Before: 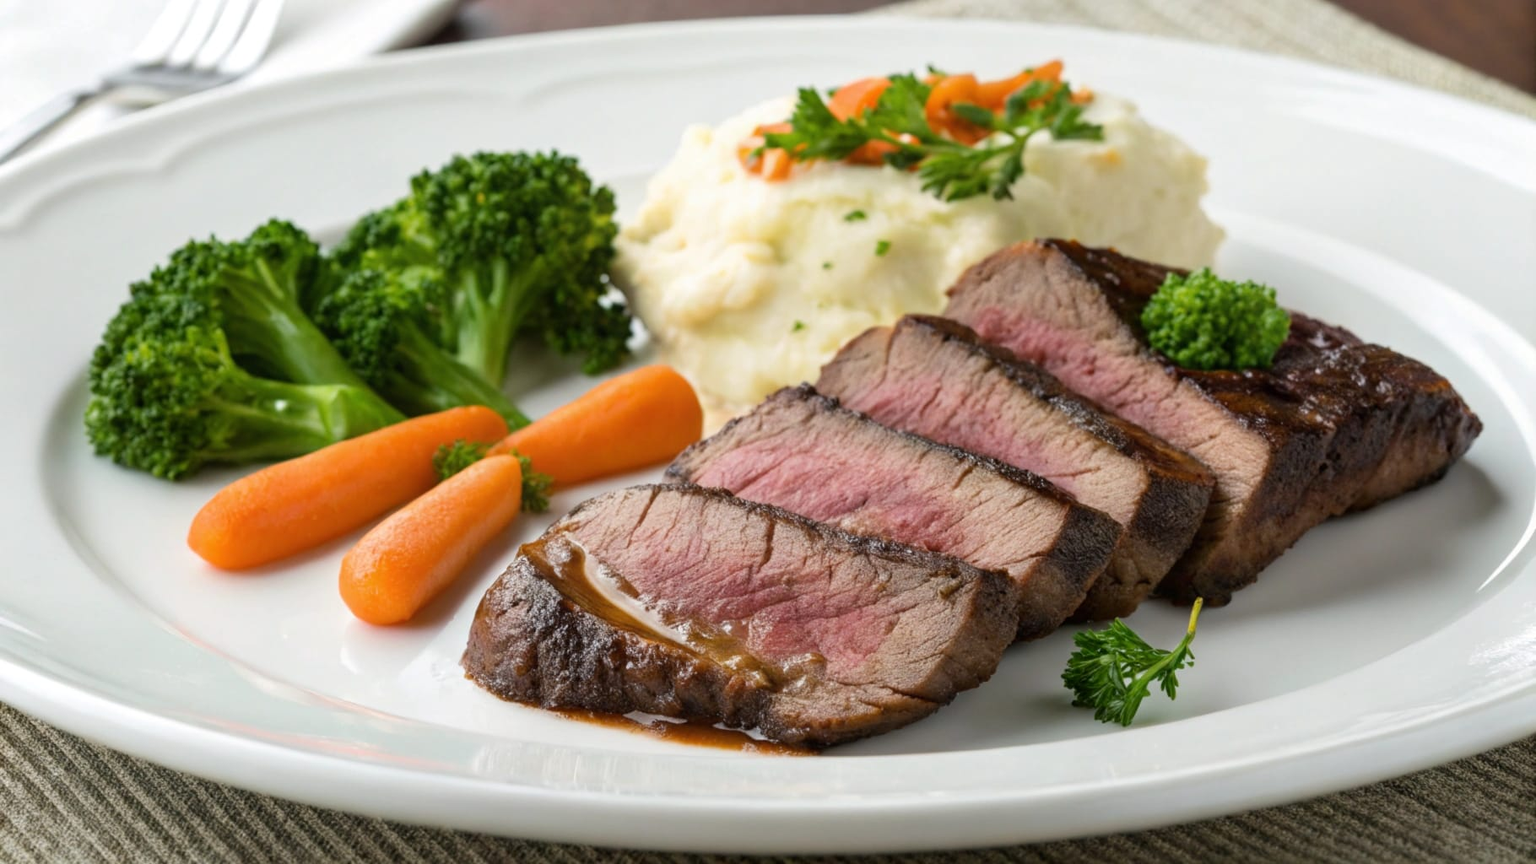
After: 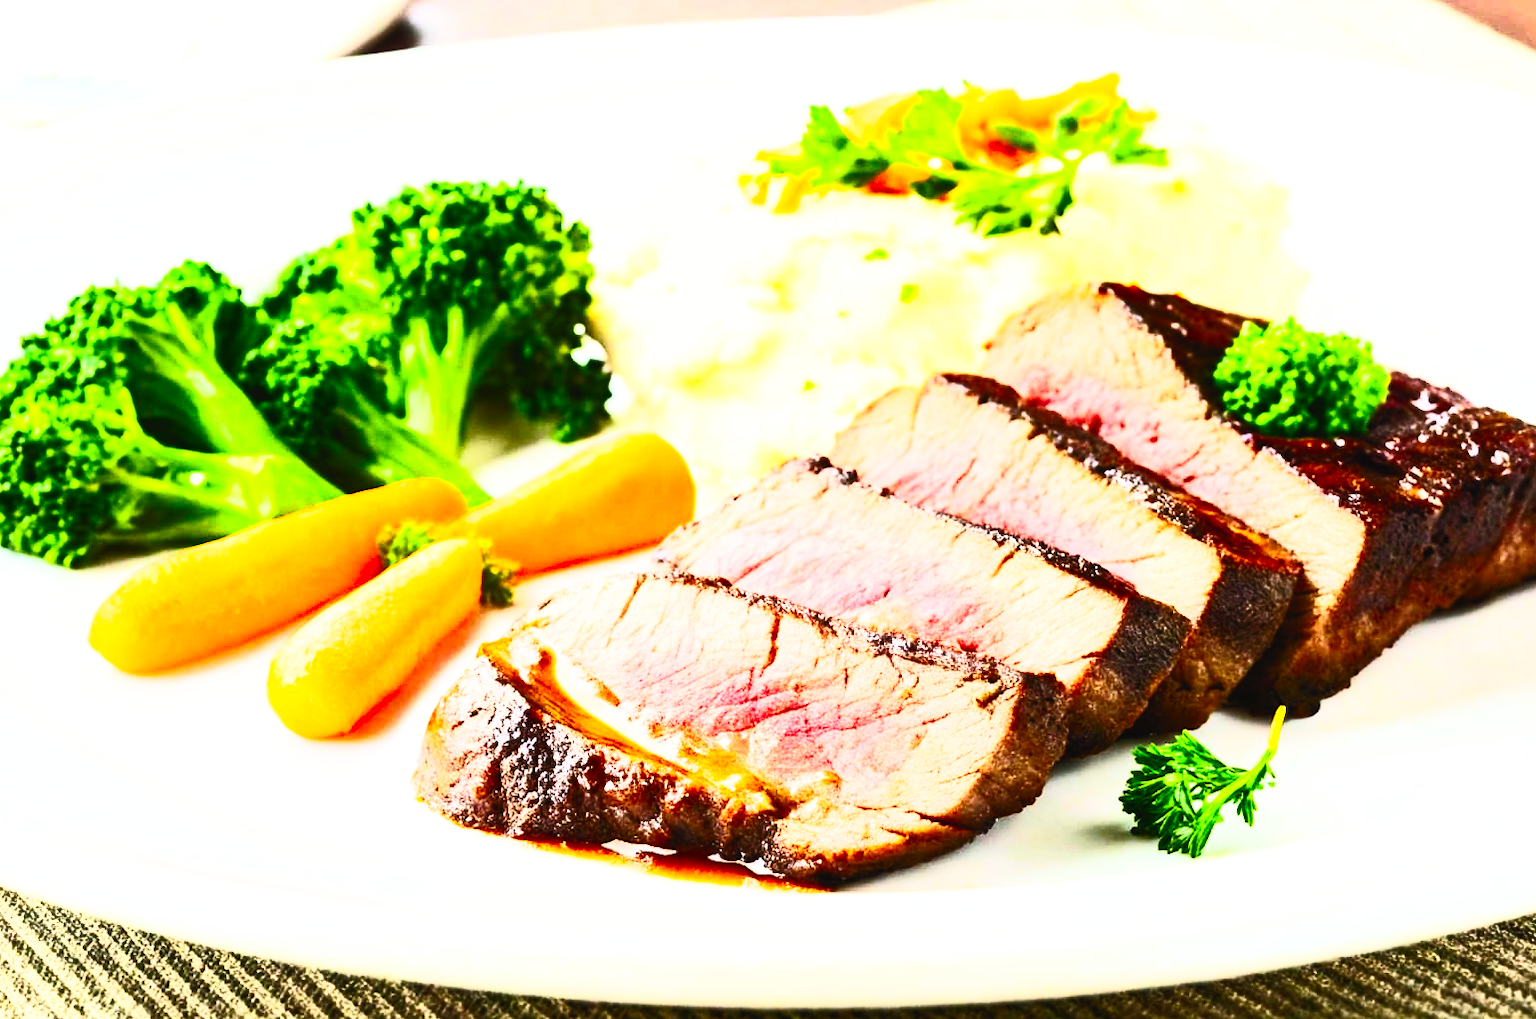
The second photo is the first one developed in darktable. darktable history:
base curve: curves: ch0 [(0, 0) (0.007, 0.004) (0.027, 0.03) (0.046, 0.07) (0.207, 0.54) (0.442, 0.872) (0.673, 0.972) (1, 1)], preserve colors none
crop: left 7.462%, right 7.817%
tone equalizer: mask exposure compensation -0.515 EV
contrast brightness saturation: contrast 0.839, brightness 0.58, saturation 0.59
exposure: exposure 0.082 EV, compensate highlight preservation false
